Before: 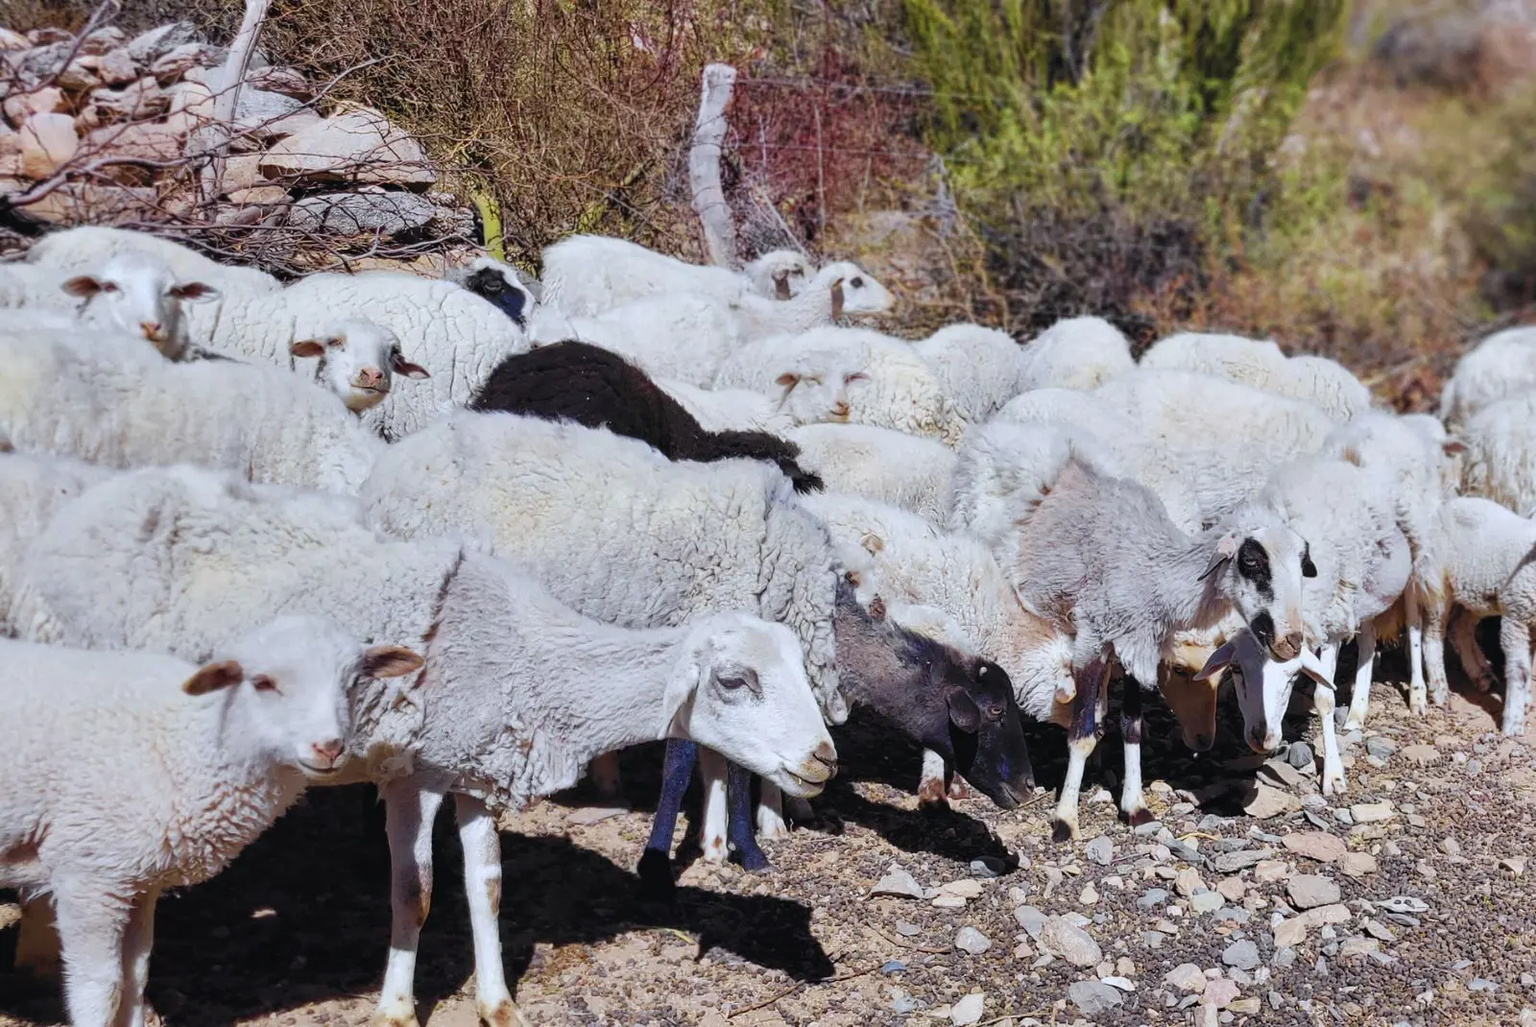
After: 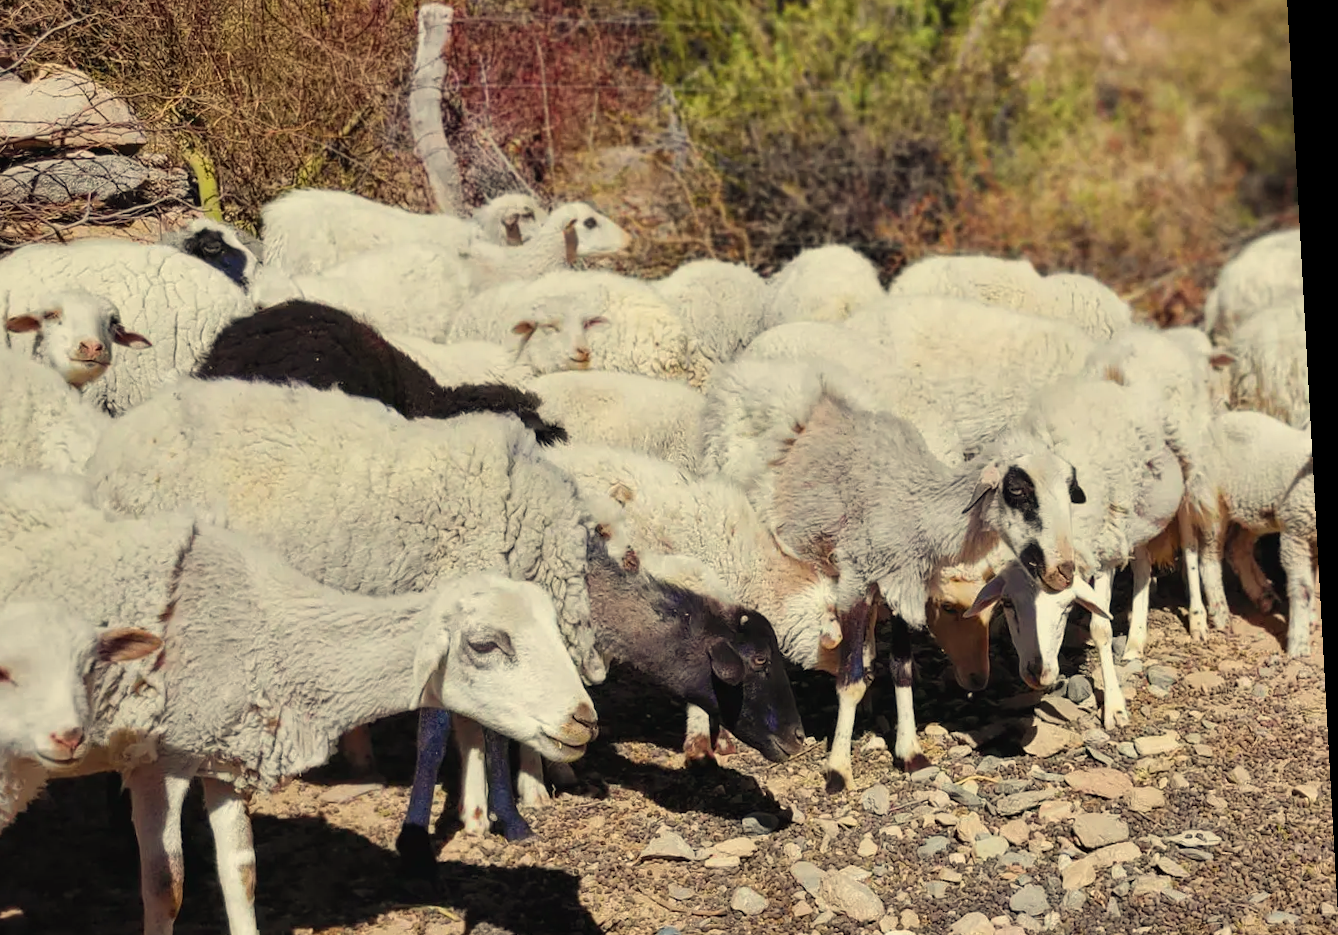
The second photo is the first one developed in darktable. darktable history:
rotate and perspective: rotation -3.18°, automatic cropping off
white balance: red 1.08, blue 0.791
color zones: curves: ch0 [(0, 0.5) (0.143, 0.5) (0.286, 0.5) (0.429, 0.5) (0.571, 0.5) (0.714, 0.476) (0.857, 0.5) (1, 0.5)]; ch2 [(0, 0.5) (0.143, 0.5) (0.286, 0.5) (0.429, 0.5) (0.571, 0.5) (0.714, 0.487) (0.857, 0.5) (1, 0.5)]
exposure: compensate highlight preservation false
crop: left 19.159%, top 9.58%, bottom 9.58%
